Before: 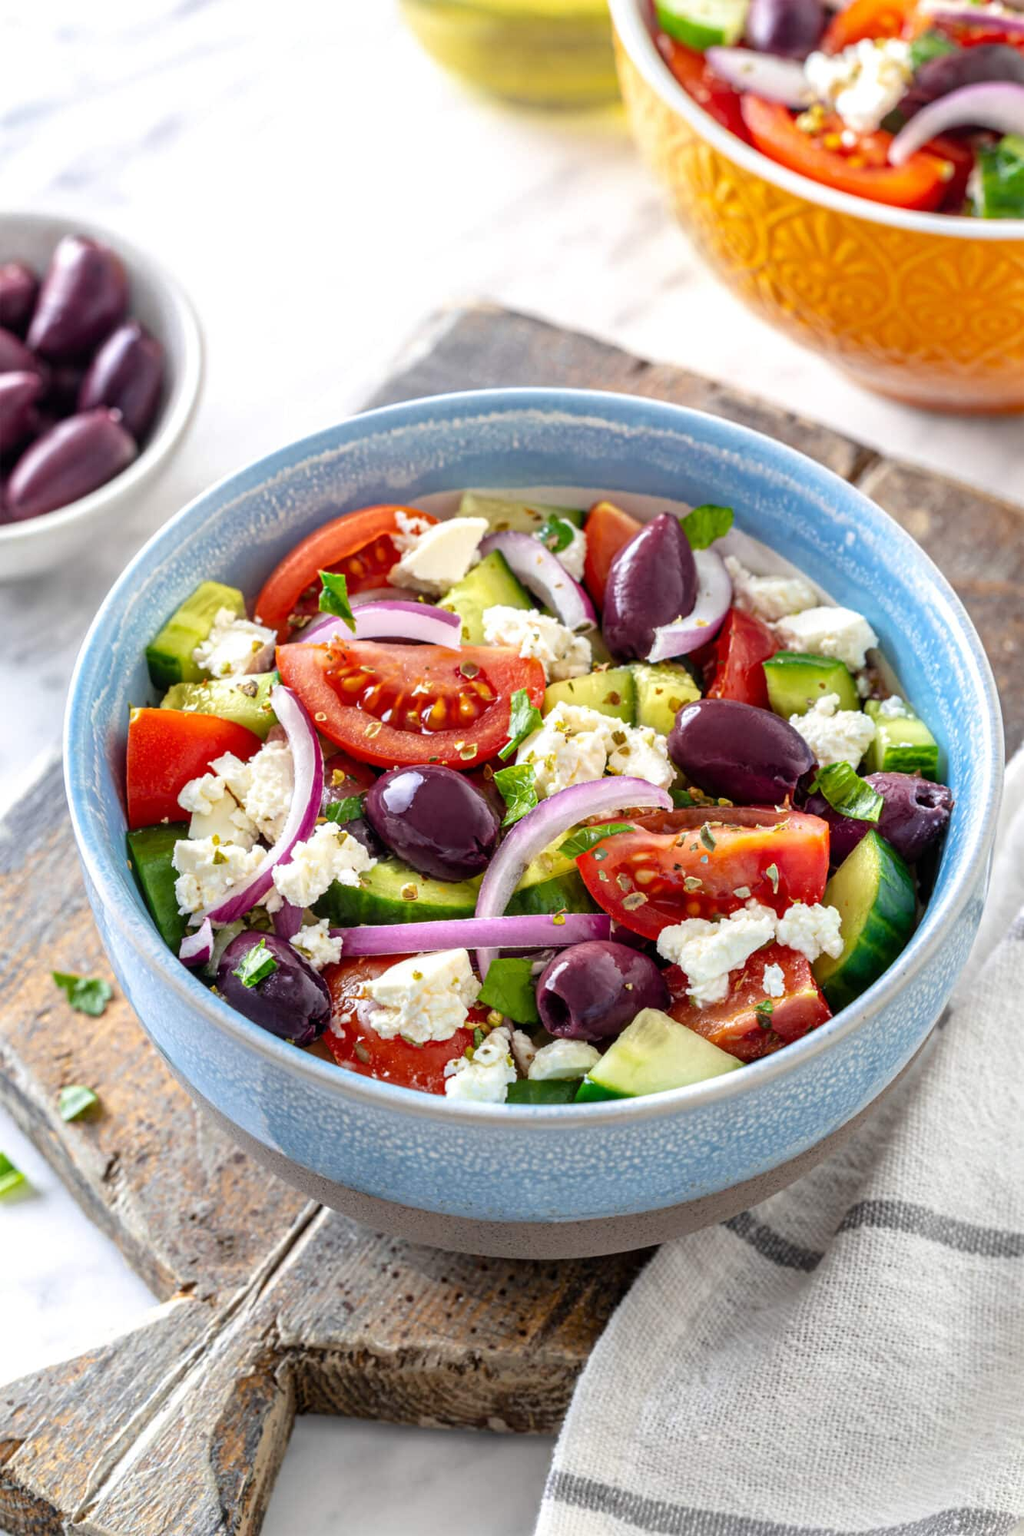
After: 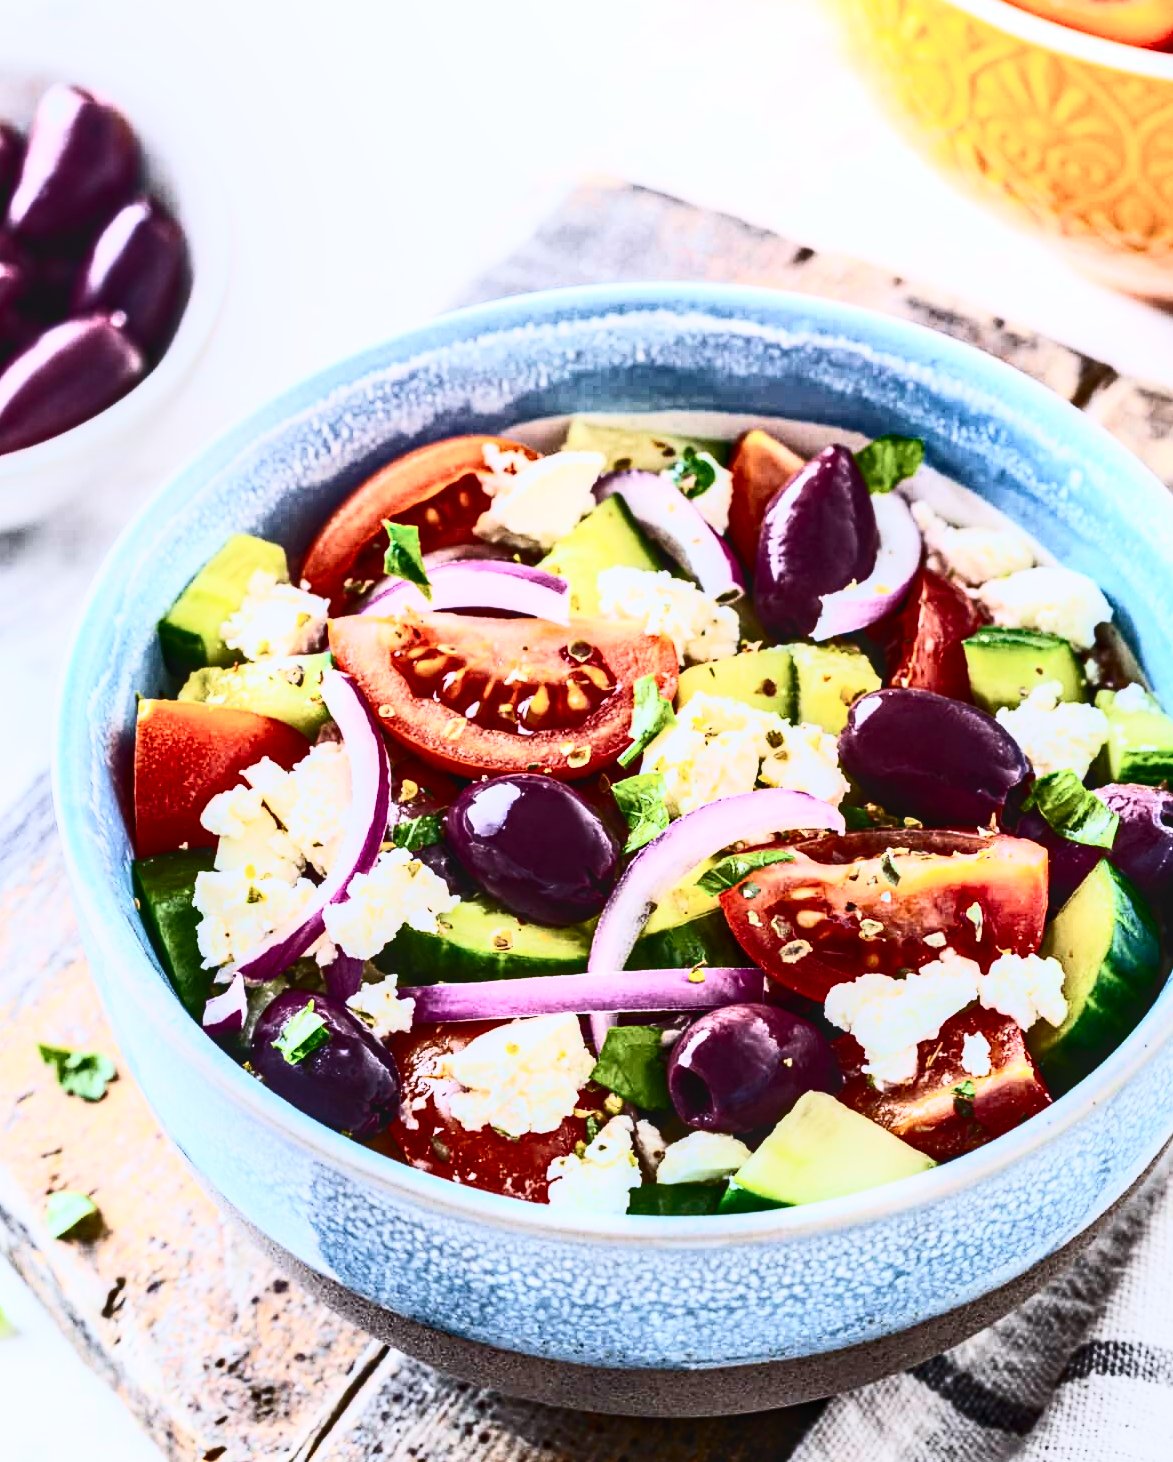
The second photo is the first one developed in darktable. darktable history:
velvia: on, module defaults
contrast brightness saturation: contrast 0.949, brightness 0.192
local contrast: on, module defaults
crop and rotate: left 2.352%, top 11.117%, right 9.619%, bottom 15.759%
color calibration: illuminant as shot in camera, x 0.358, y 0.373, temperature 4628.91 K
haze removal: compatibility mode true, adaptive false
tone curve: color space Lab, independent channels, preserve colors none
